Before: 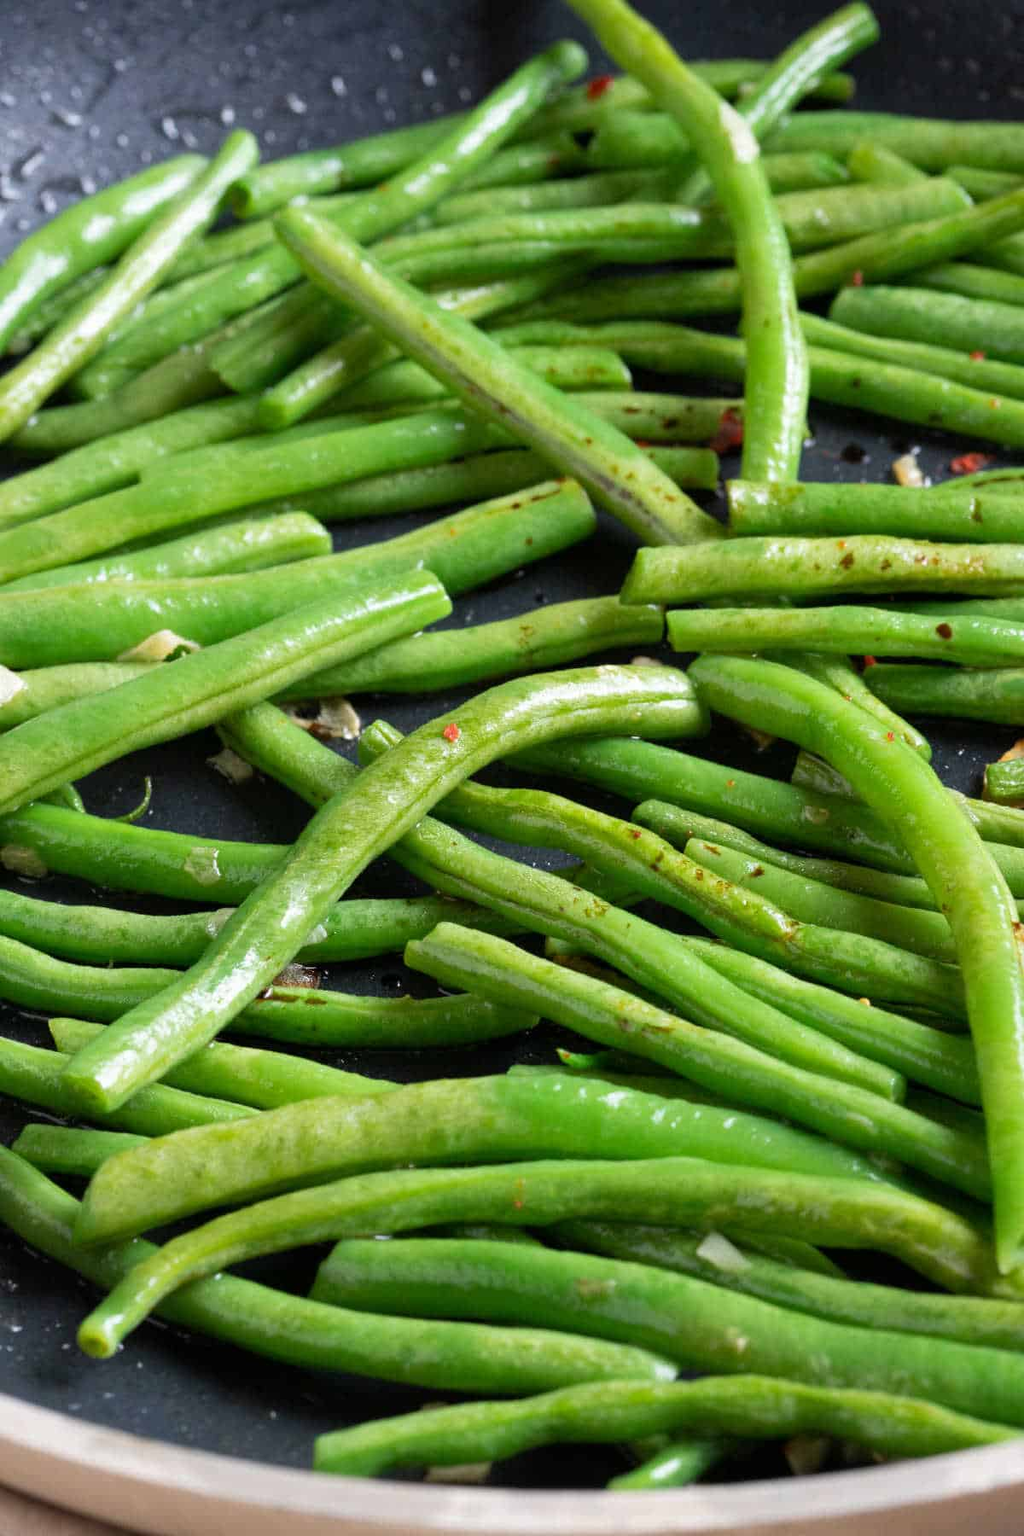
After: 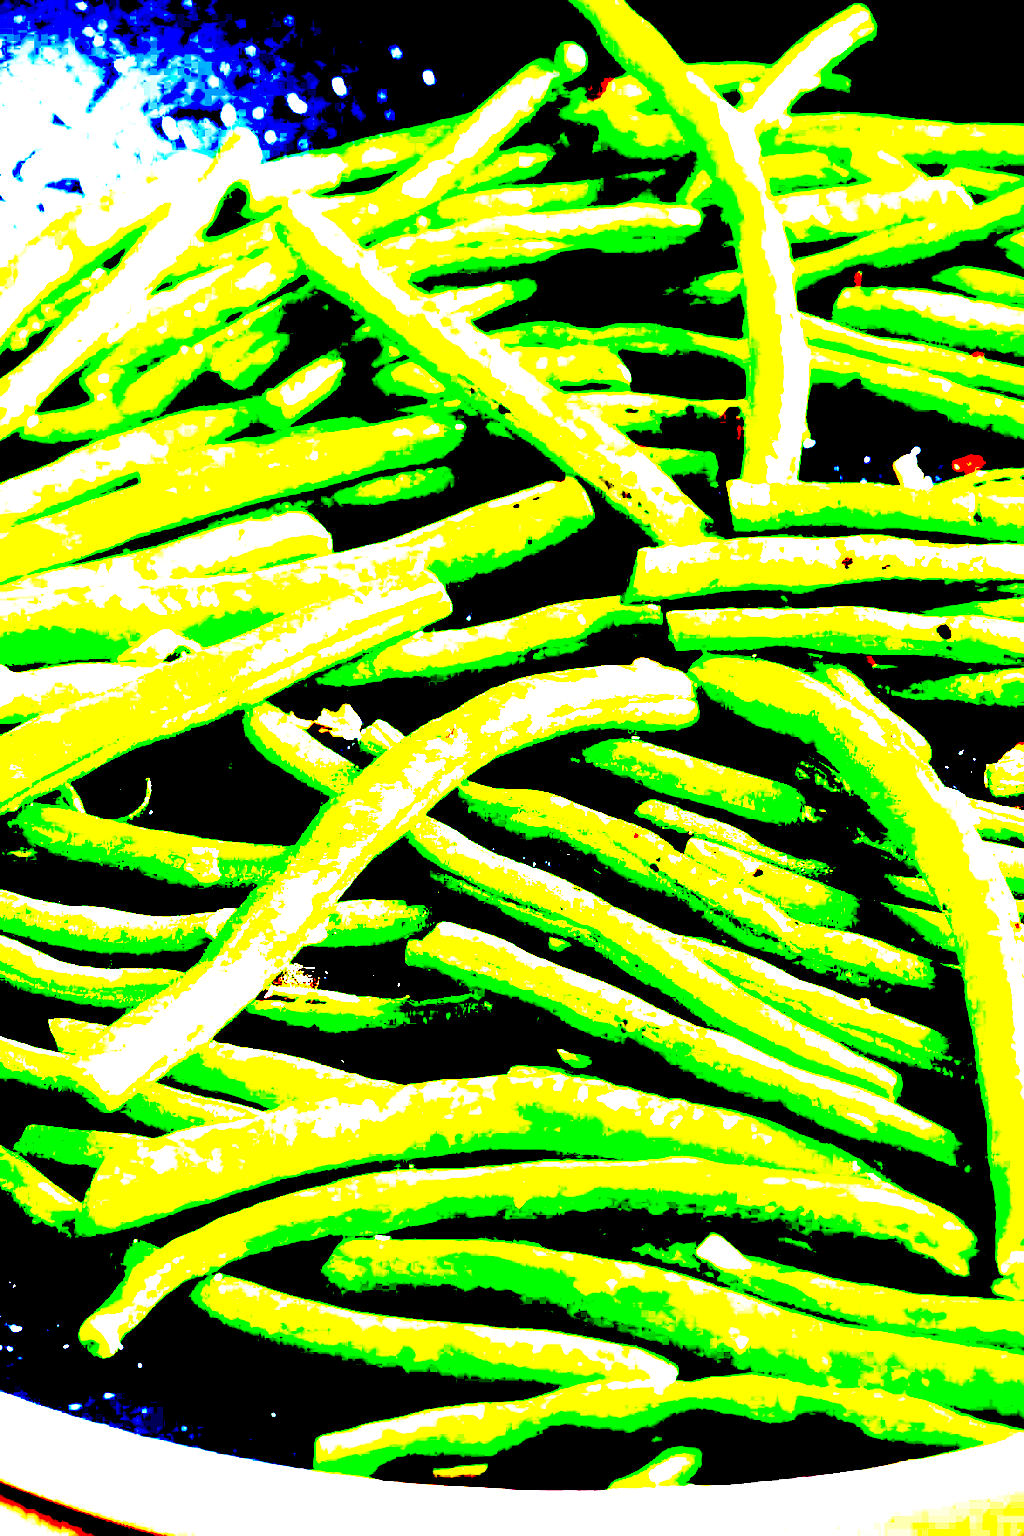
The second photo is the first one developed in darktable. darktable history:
exposure: black level correction 0.099, exposure 3.022 EV, compensate highlight preservation false
